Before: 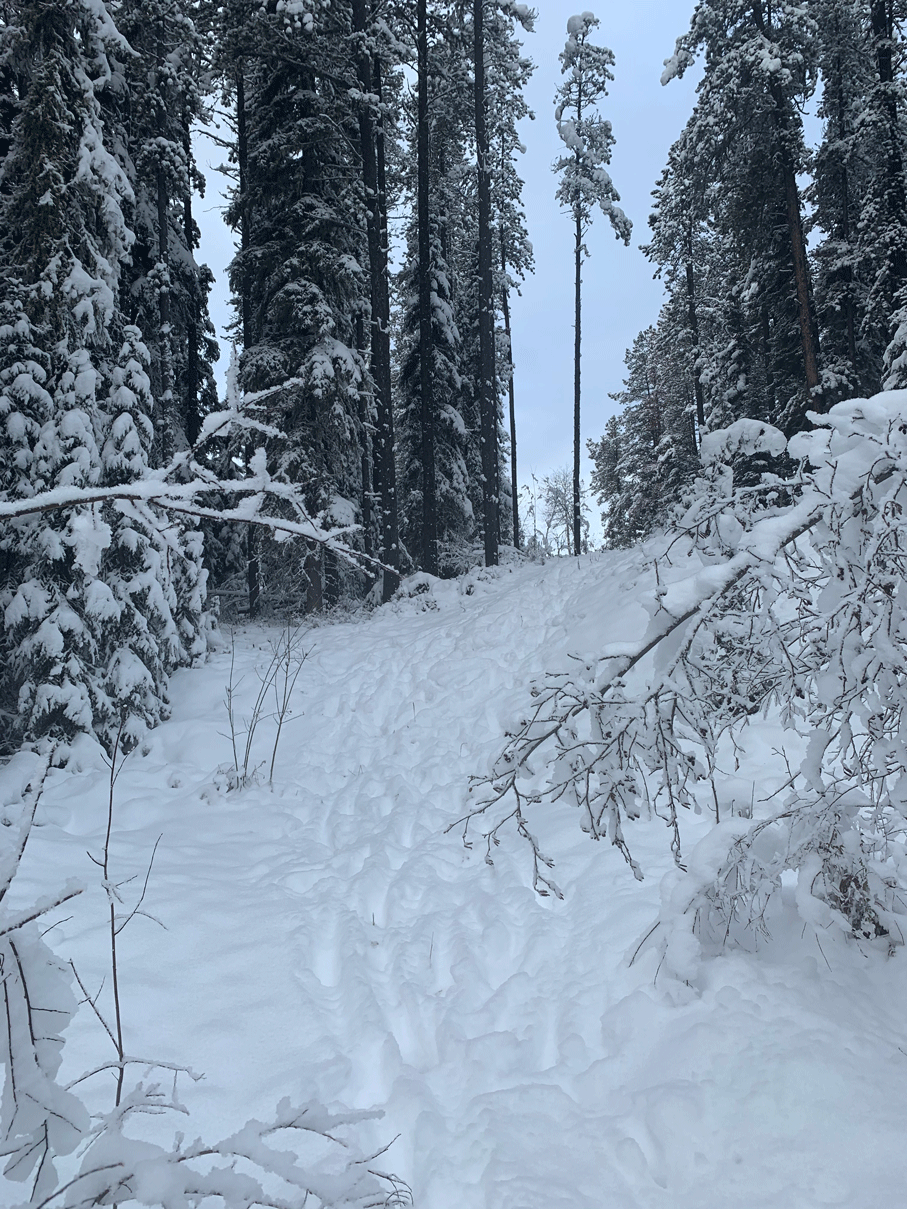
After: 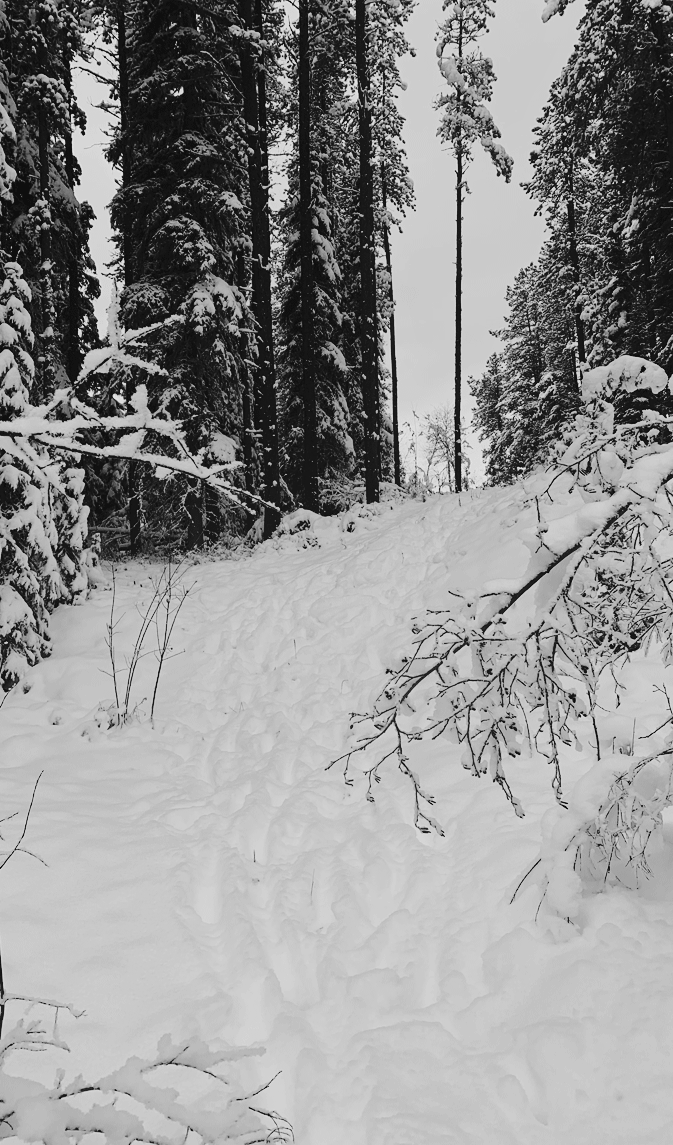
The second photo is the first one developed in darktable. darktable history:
tone curve: curves: ch0 [(0, 0) (0.003, 0.068) (0.011, 0.079) (0.025, 0.092) (0.044, 0.107) (0.069, 0.121) (0.1, 0.134) (0.136, 0.16) (0.177, 0.198) (0.224, 0.242) (0.277, 0.312) (0.335, 0.384) (0.399, 0.461) (0.468, 0.539) (0.543, 0.622) (0.623, 0.691) (0.709, 0.763) (0.801, 0.833) (0.898, 0.909) (1, 1)], preserve colors none
haze removal: compatibility mode true, adaptive false
monochrome: a 32, b 64, size 2.3
filmic rgb: black relative exposure -5 EV, hardness 2.88, contrast 1.5
crop and rotate: left 13.15%, top 5.251%, right 12.609%
color correction: saturation 1.34
